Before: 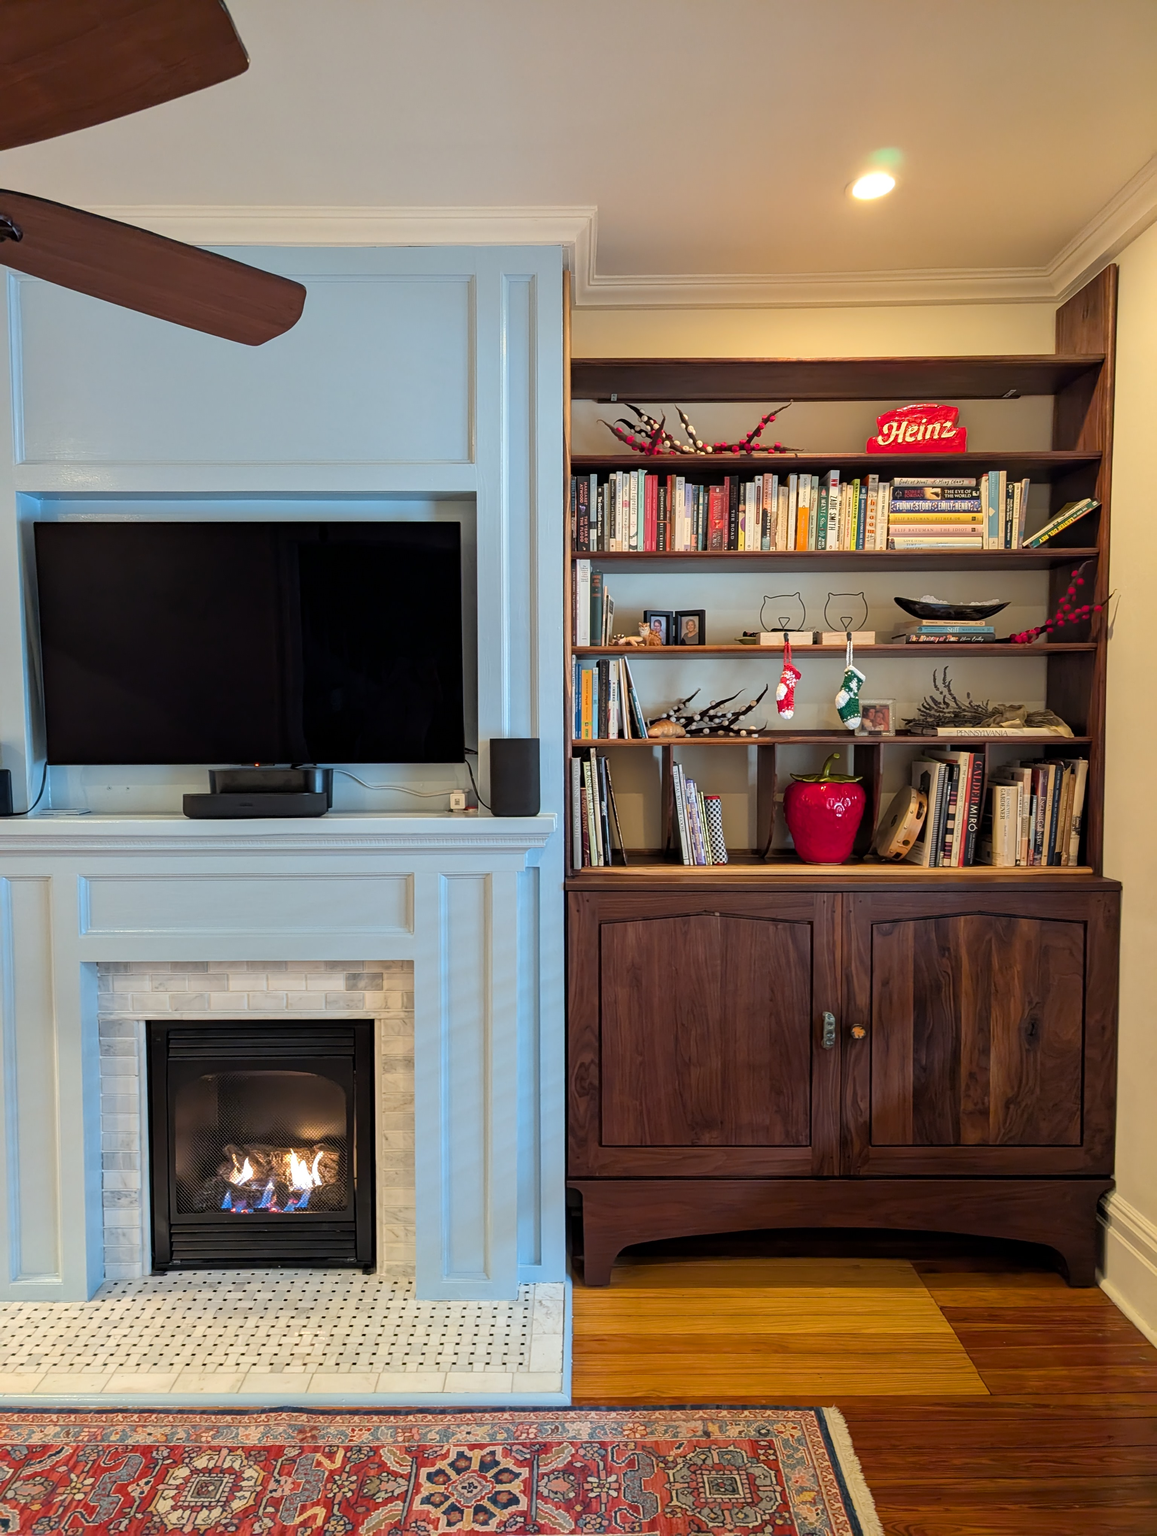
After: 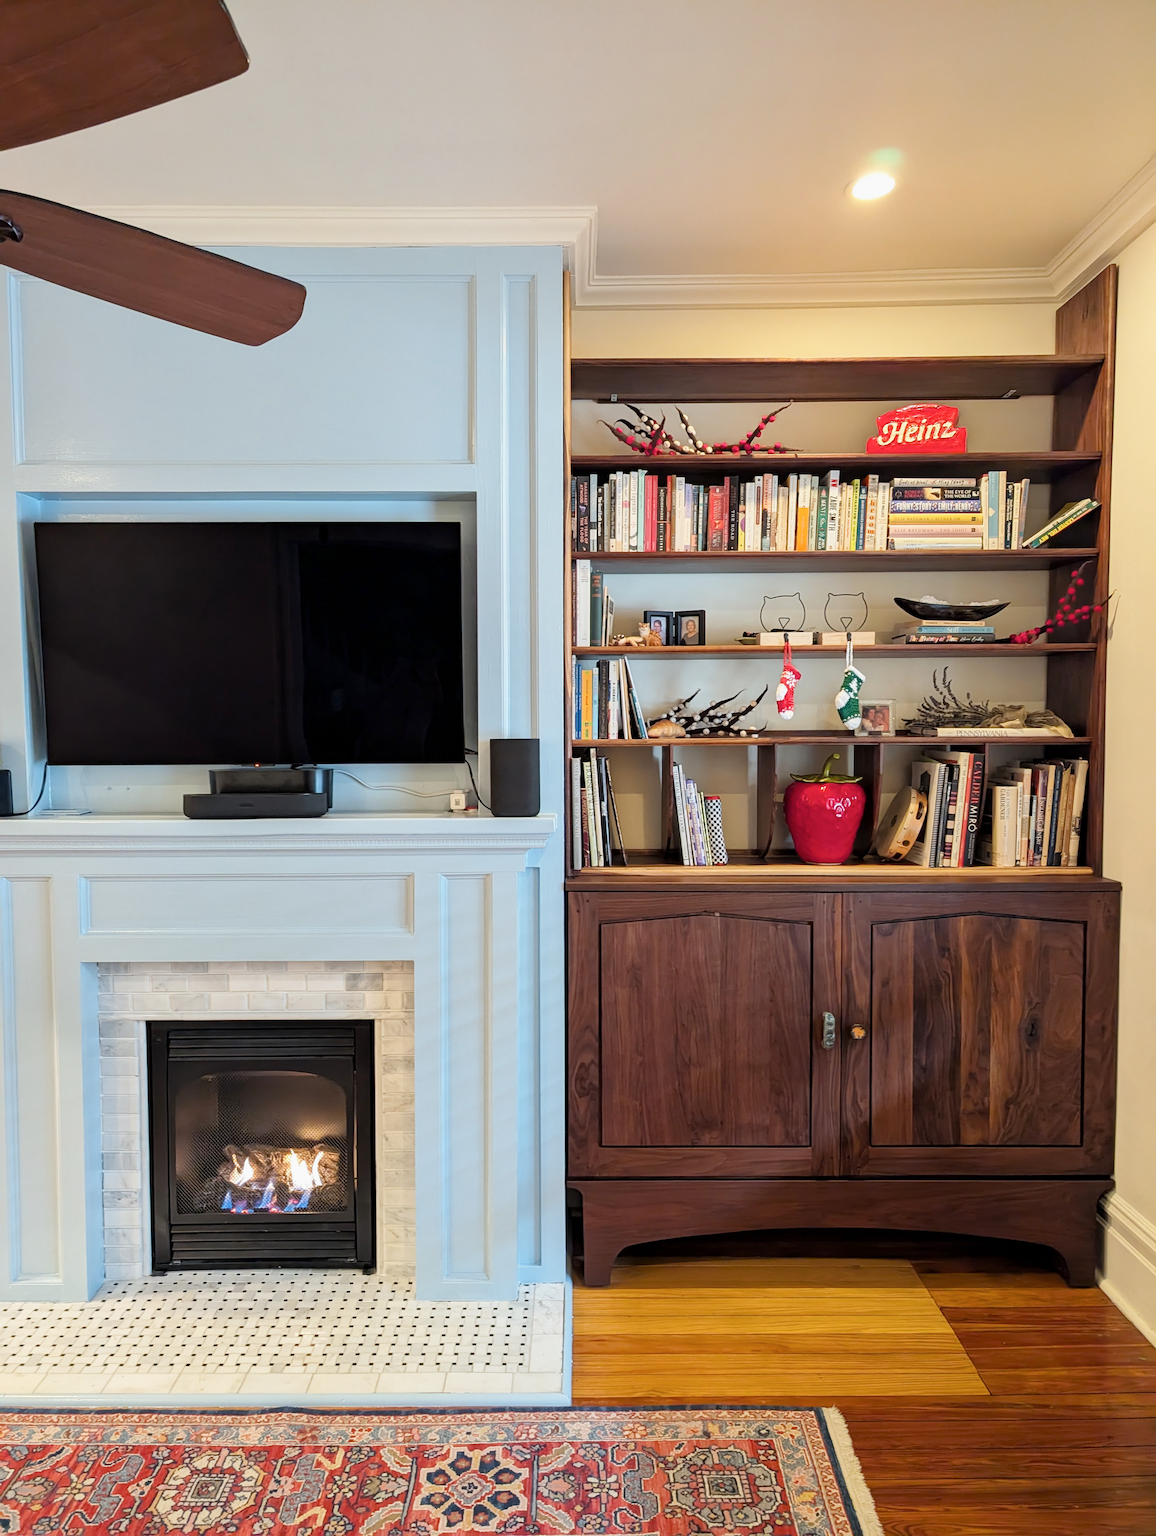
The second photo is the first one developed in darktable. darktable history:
base curve: curves: ch0 [(0, 0) (0.204, 0.334) (0.55, 0.733) (1, 1)], preserve colors none
exposure: exposure -0.157 EV, compensate highlight preservation false
contrast brightness saturation: saturation -0.05
